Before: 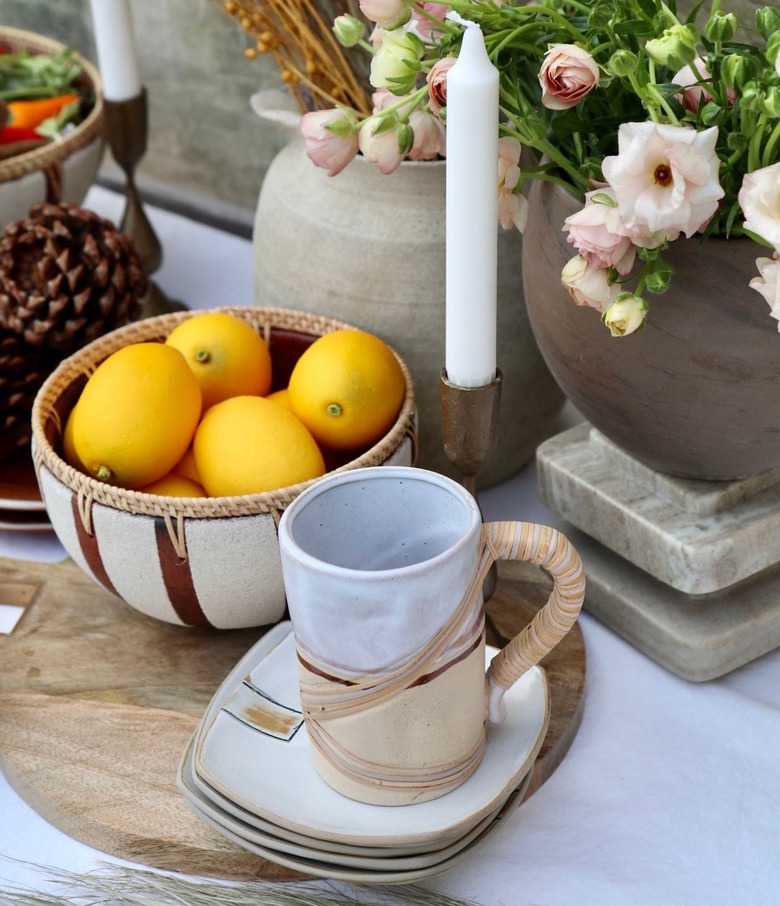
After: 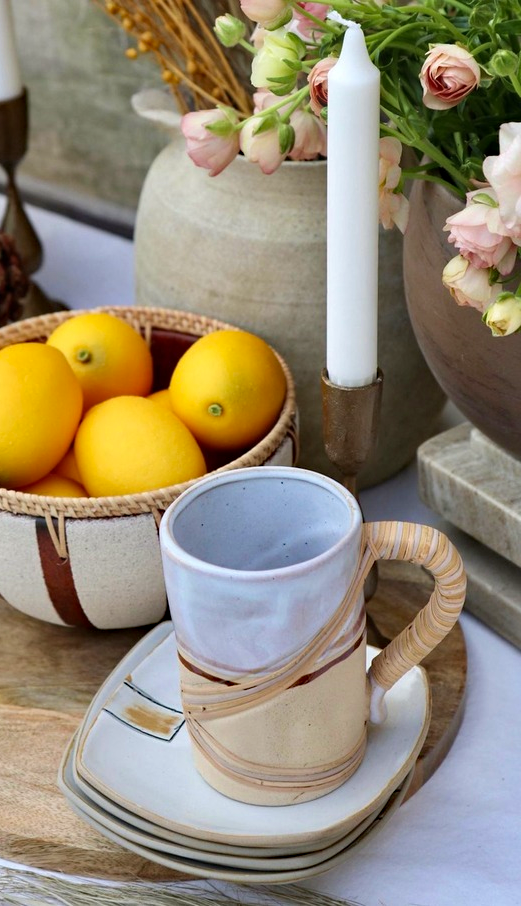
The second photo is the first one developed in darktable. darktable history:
haze removal: compatibility mode true
crop: left 15.378%, right 17.752%
velvia: strength 17.06%
